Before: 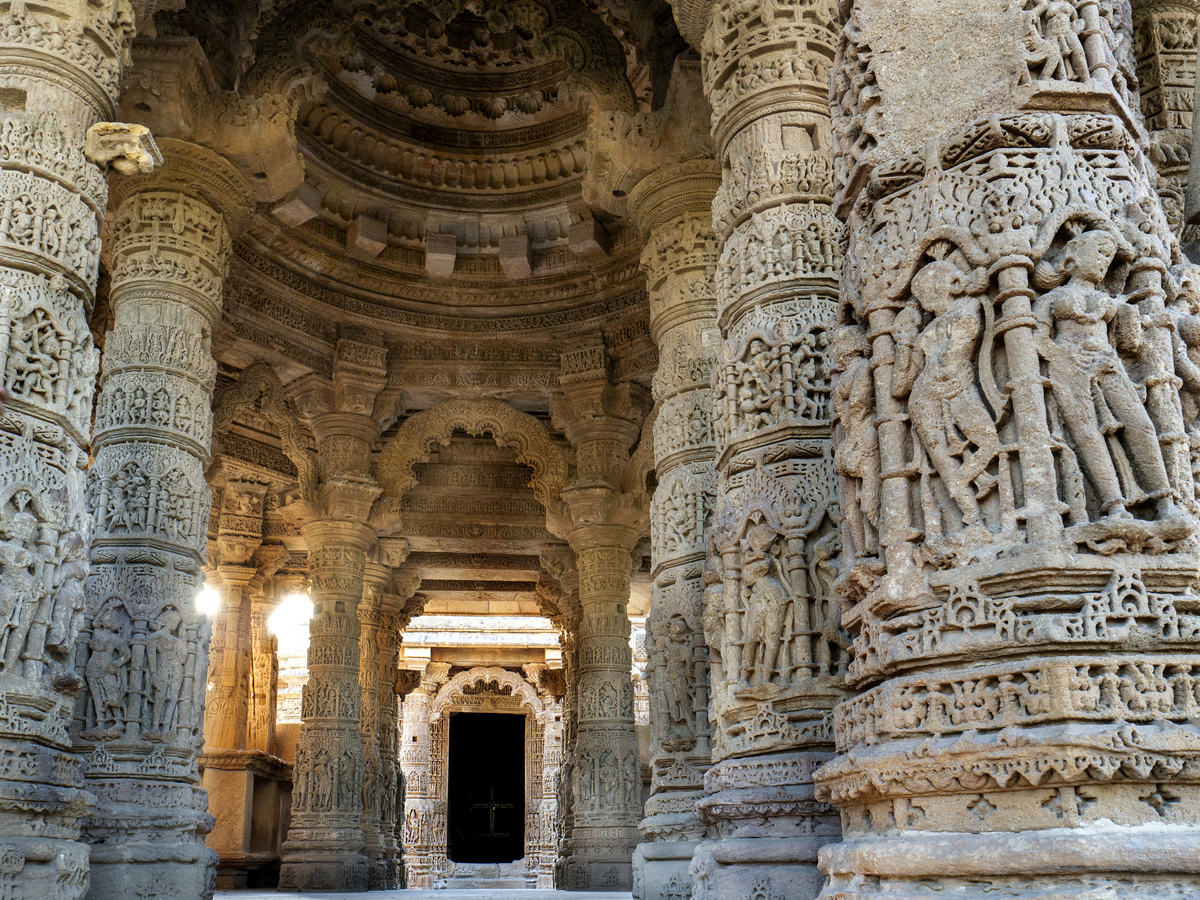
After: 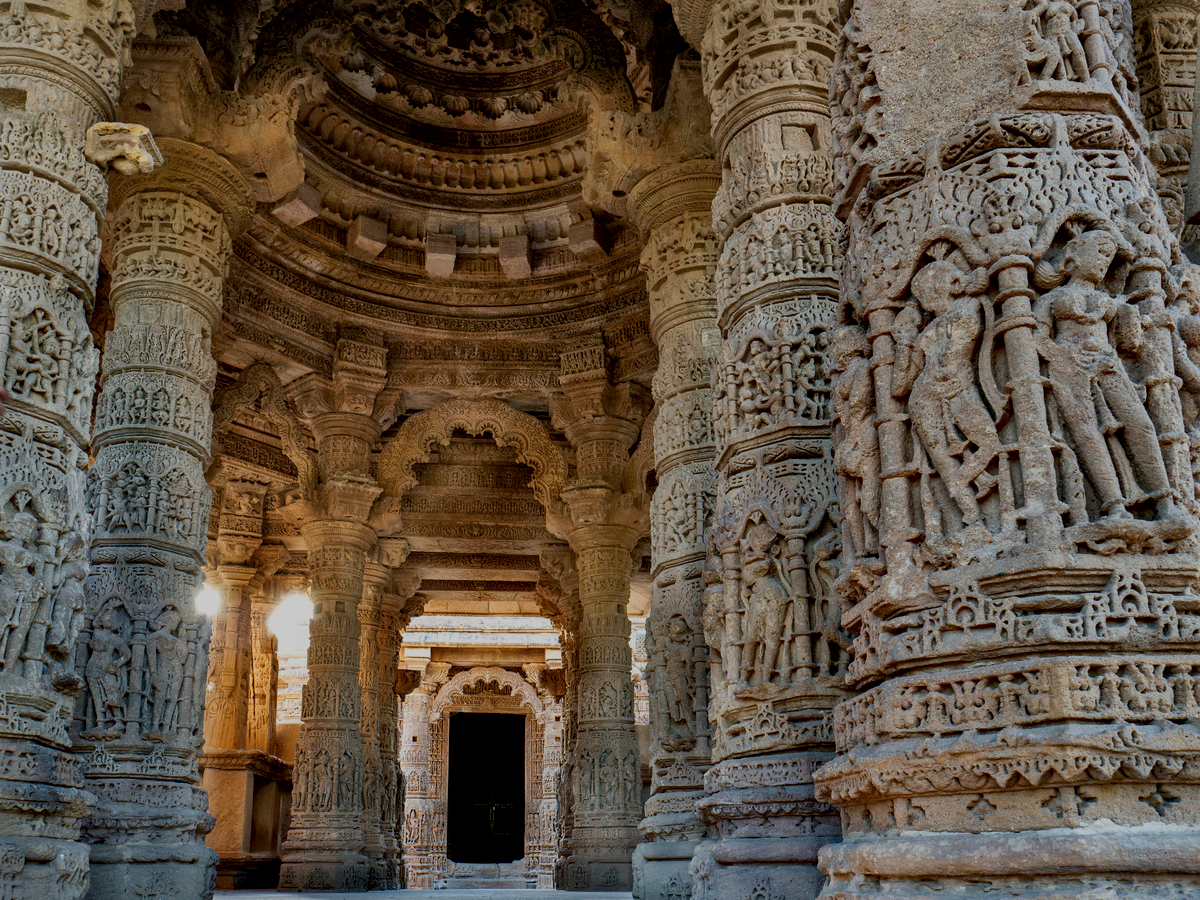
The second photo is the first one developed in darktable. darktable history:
haze removal: compatibility mode true
local contrast: mode bilateral grid, contrast 21, coarseness 49, detail 149%, midtone range 0.2
tone equalizer: -8 EV -0.025 EV, -7 EV 0.012 EV, -6 EV -0.008 EV, -5 EV 0.004 EV, -4 EV -0.052 EV, -3 EV -0.236 EV, -2 EV -0.642 EV, -1 EV -0.979 EV, +0 EV -0.998 EV
